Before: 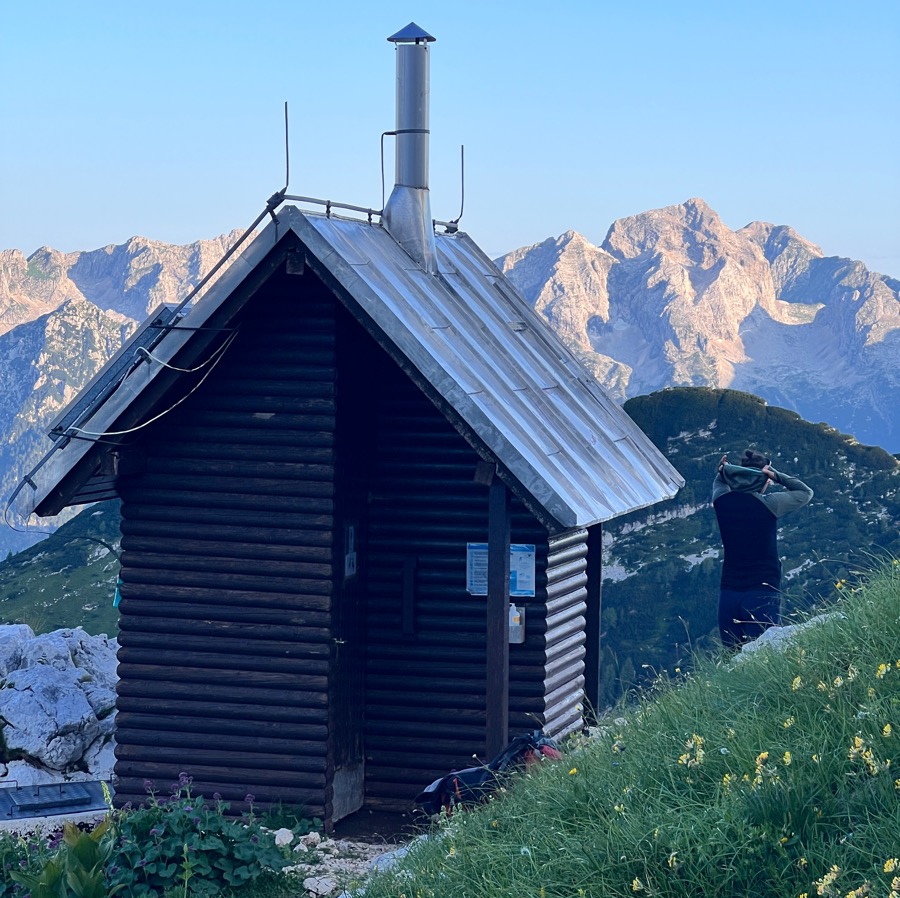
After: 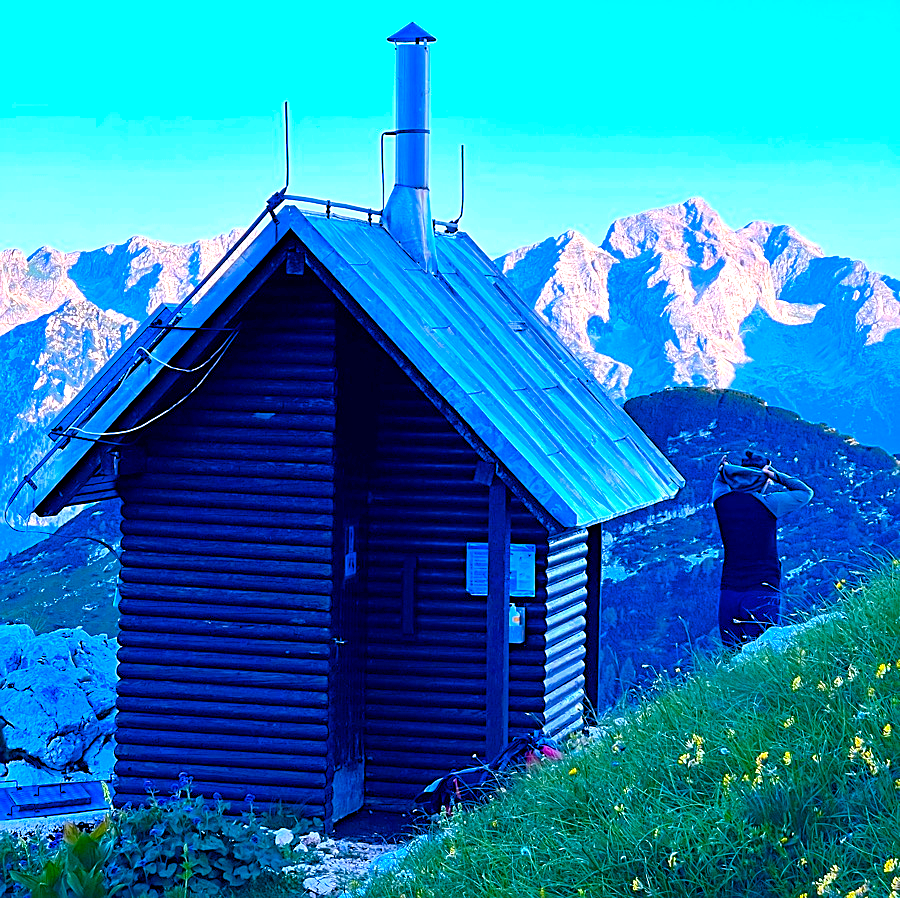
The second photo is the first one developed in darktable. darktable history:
white balance: red 0.967, blue 1.119, emerald 0.756
color balance rgb: linear chroma grading › shadows -2.2%, linear chroma grading › highlights -15%, linear chroma grading › global chroma -10%, linear chroma grading › mid-tones -10%, perceptual saturation grading › global saturation 45%, perceptual saturation grading › highlights -50%, perceptual saturation grading › shadows 30%, perceptual brilliance grading › global brilliance 18%, global vibrance 45%
haze removal: compatibility mode true, adaptive false
color contrast: green-magenta contrast 1.55, blue-yellow contrast 1.83
sharpen: on, module defaults
